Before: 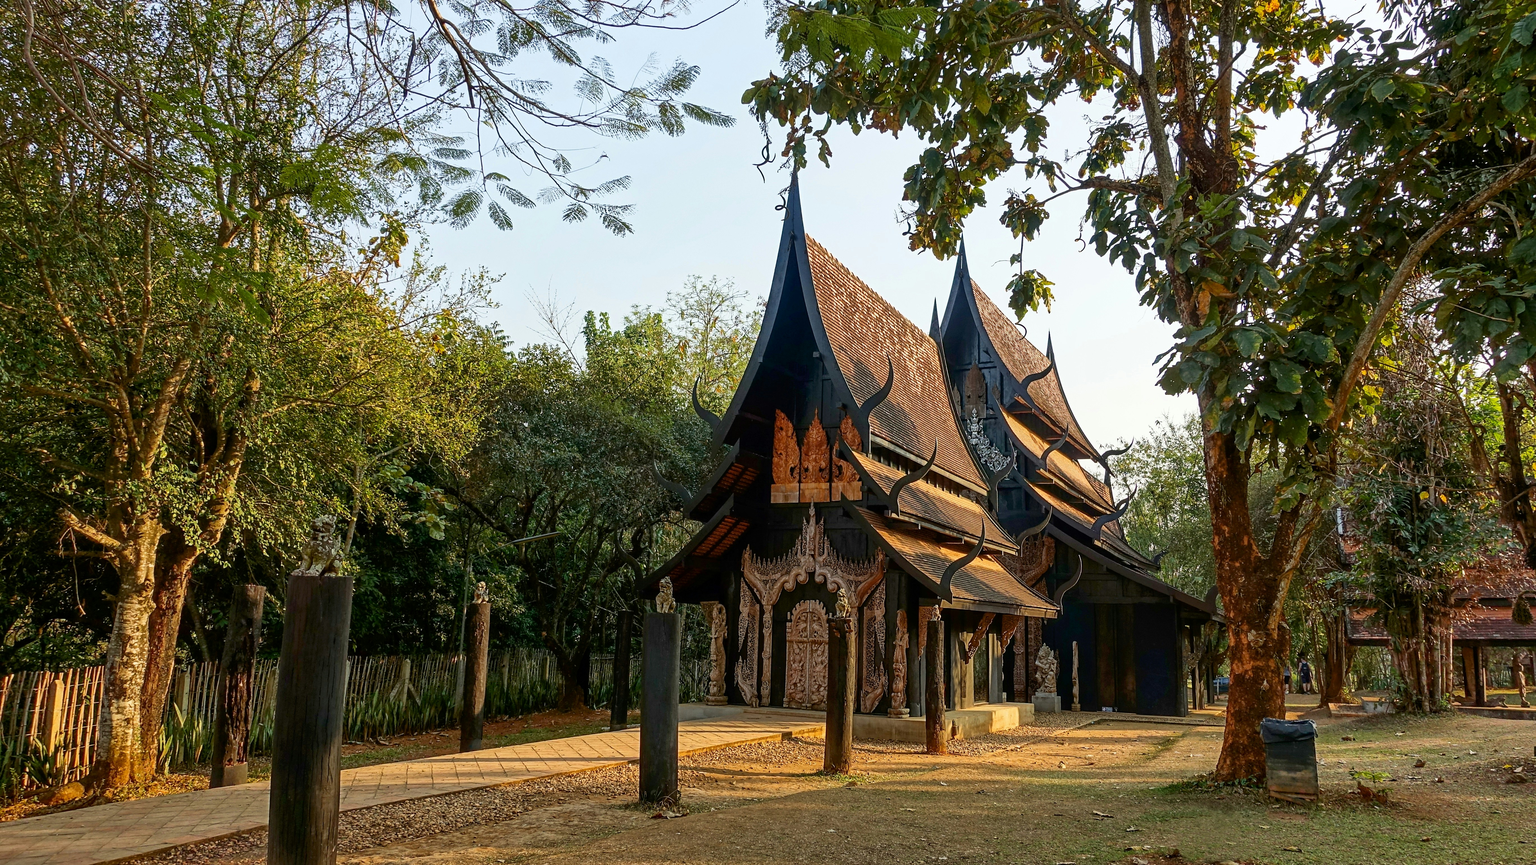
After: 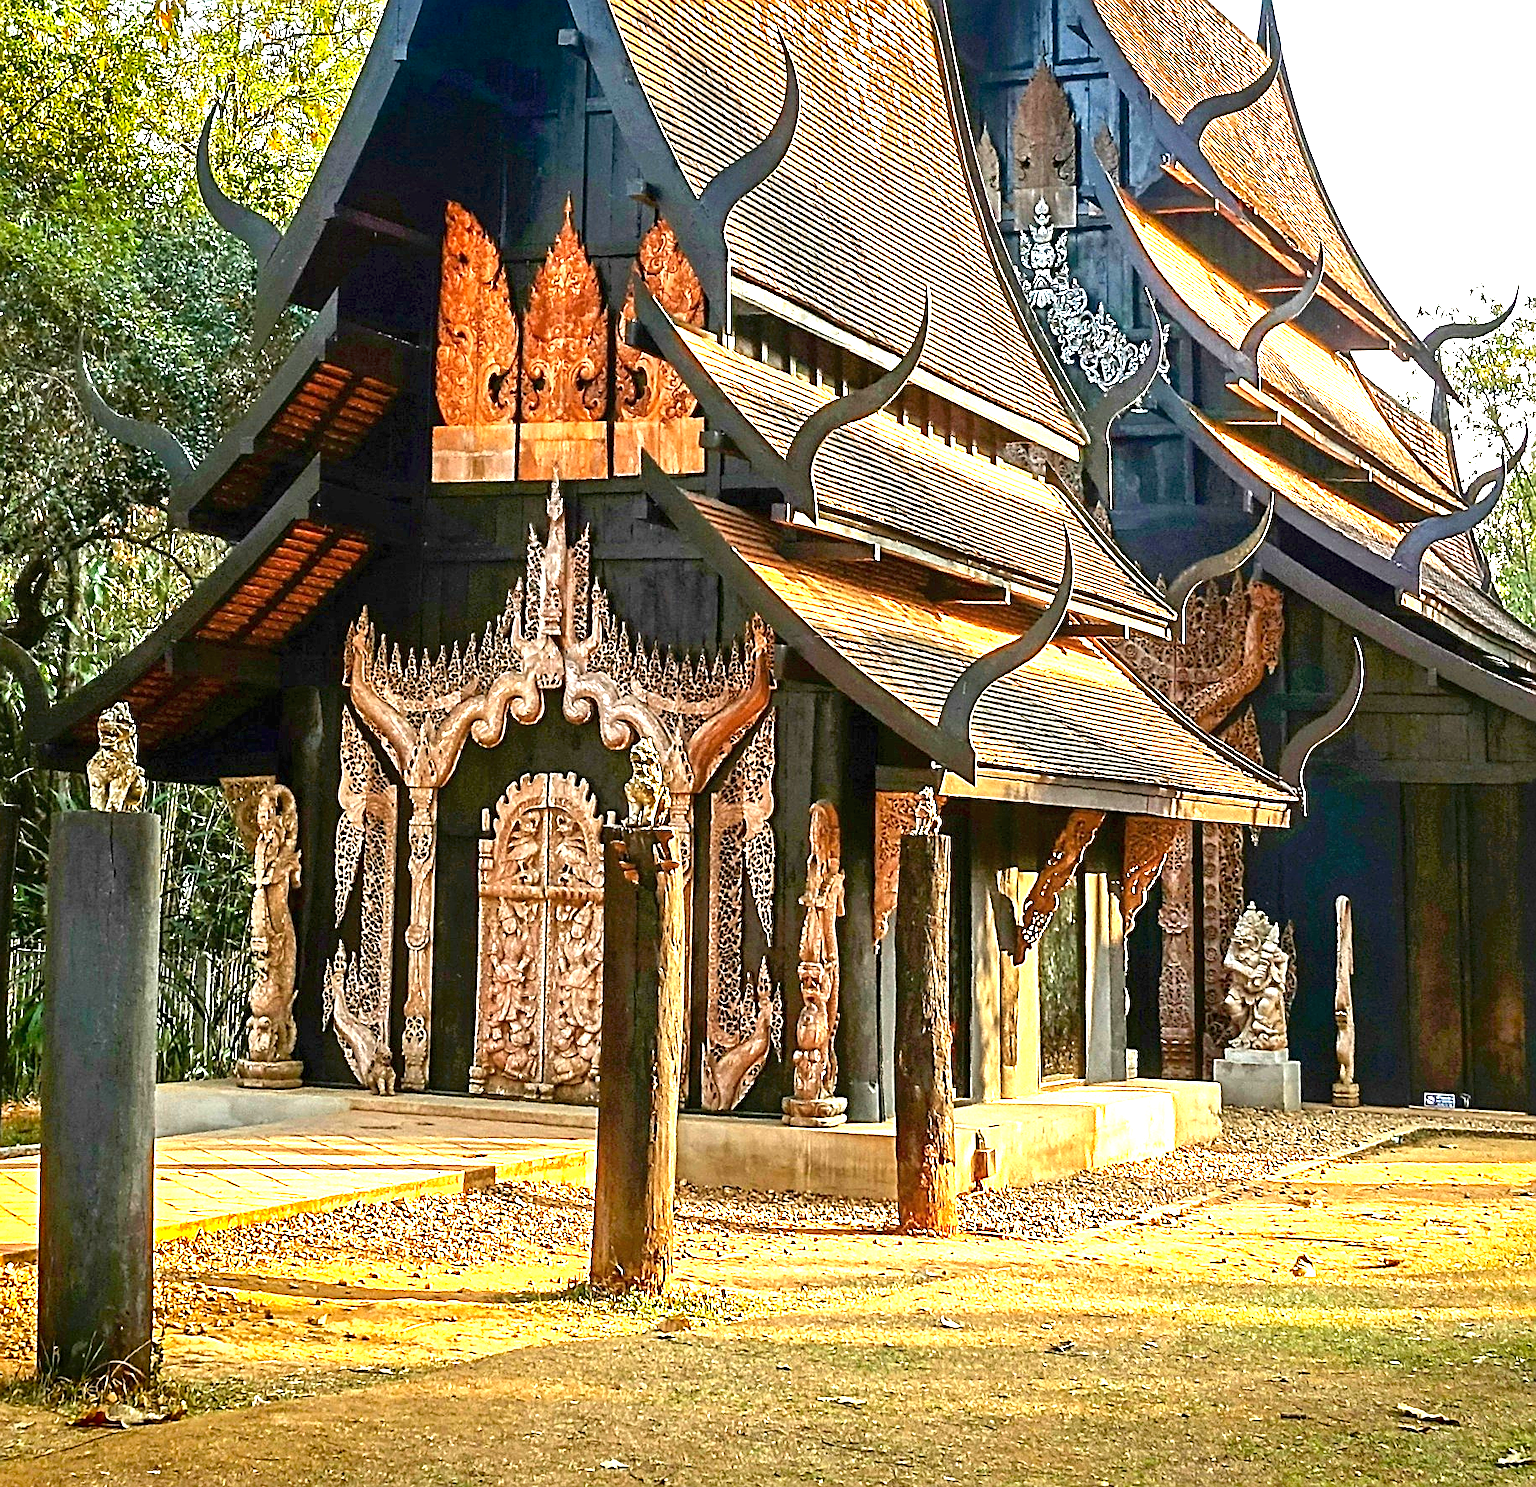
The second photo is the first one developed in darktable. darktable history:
crop: left 40.81%, top 39.566%, right 25.816%, bottom 3.028%
exposure: black level correction 0, exposure 2.336 EV, compensate highlight preservation false
vignetting: fall-off start 99.83%, saturation 0.373, width/height ratio 1.304
sharpen: on, module defaults
